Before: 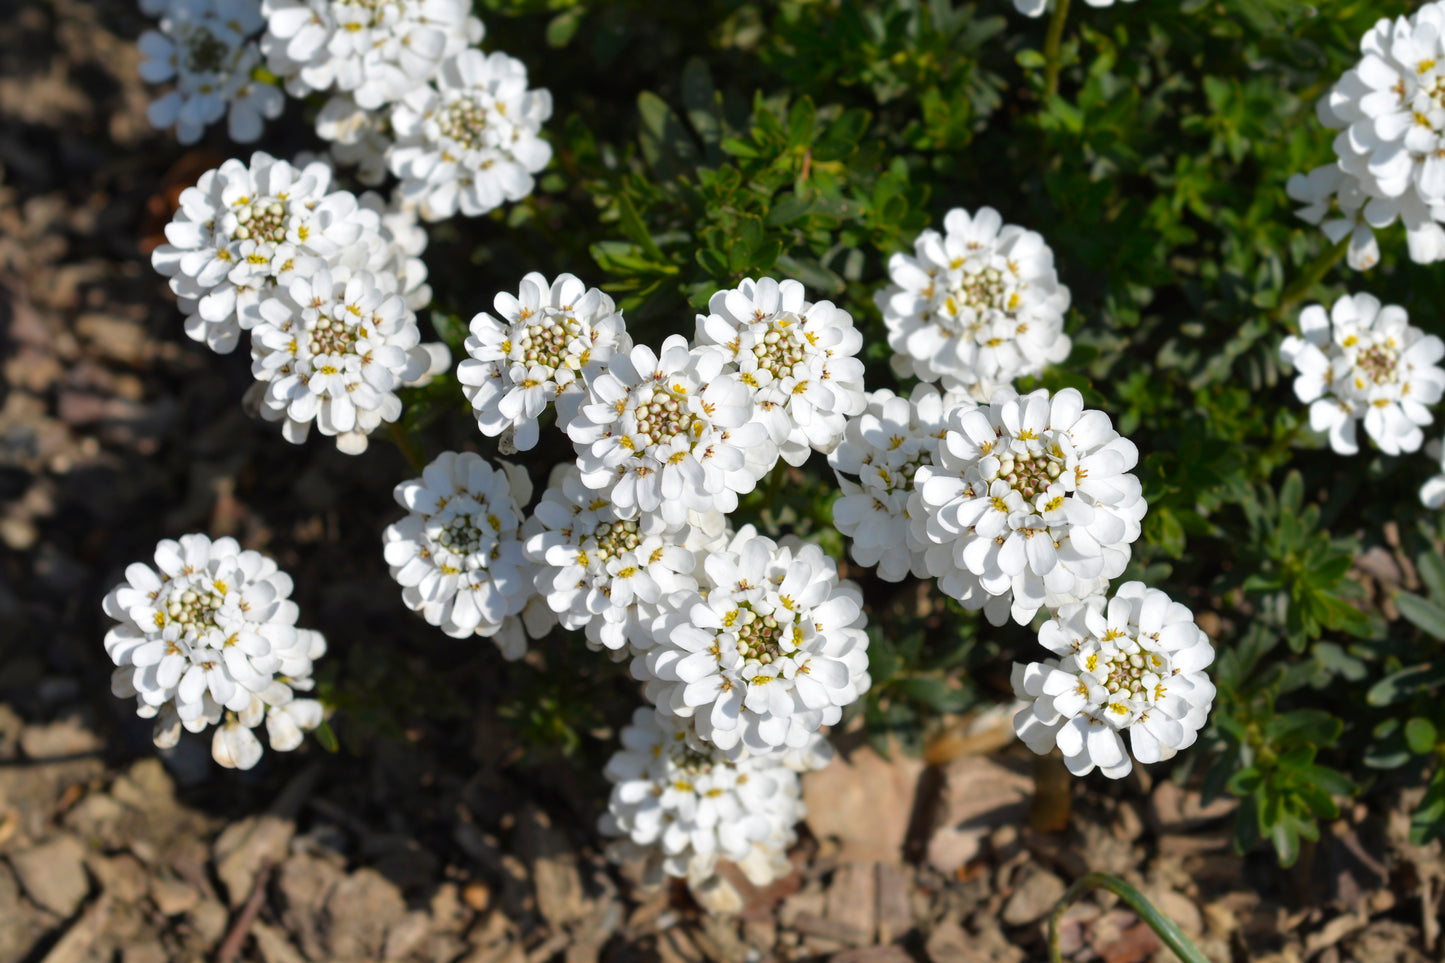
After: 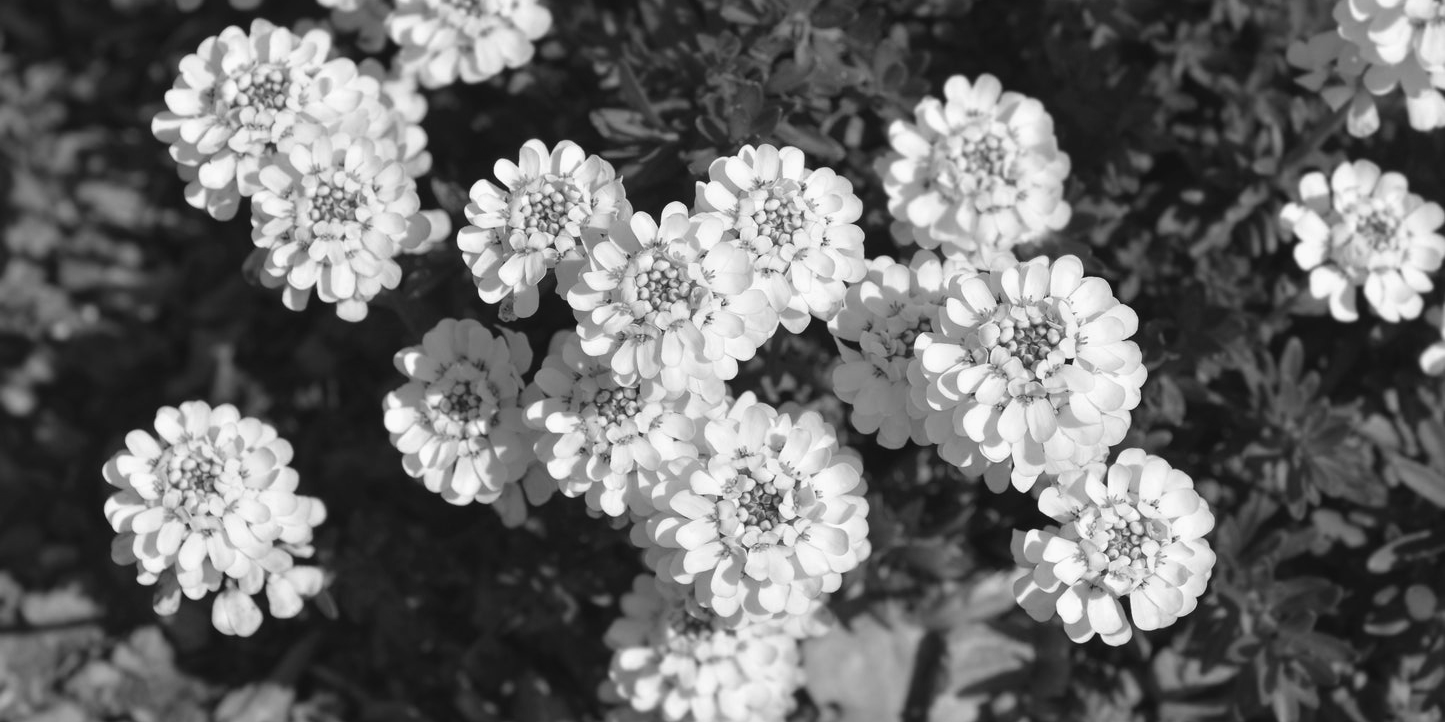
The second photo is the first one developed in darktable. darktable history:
crop: top 13.819%, bottom 11.169%
color contrast: green-magenta contrast 0, blue-yellow contrast 0
color balance: lift [1.004, 1.002, 1.002, 0.998], gamma [1, 1.007, 1.002, 0.993], gain [1, 0.977, 1.013, 1.023], contrast -3.64%
